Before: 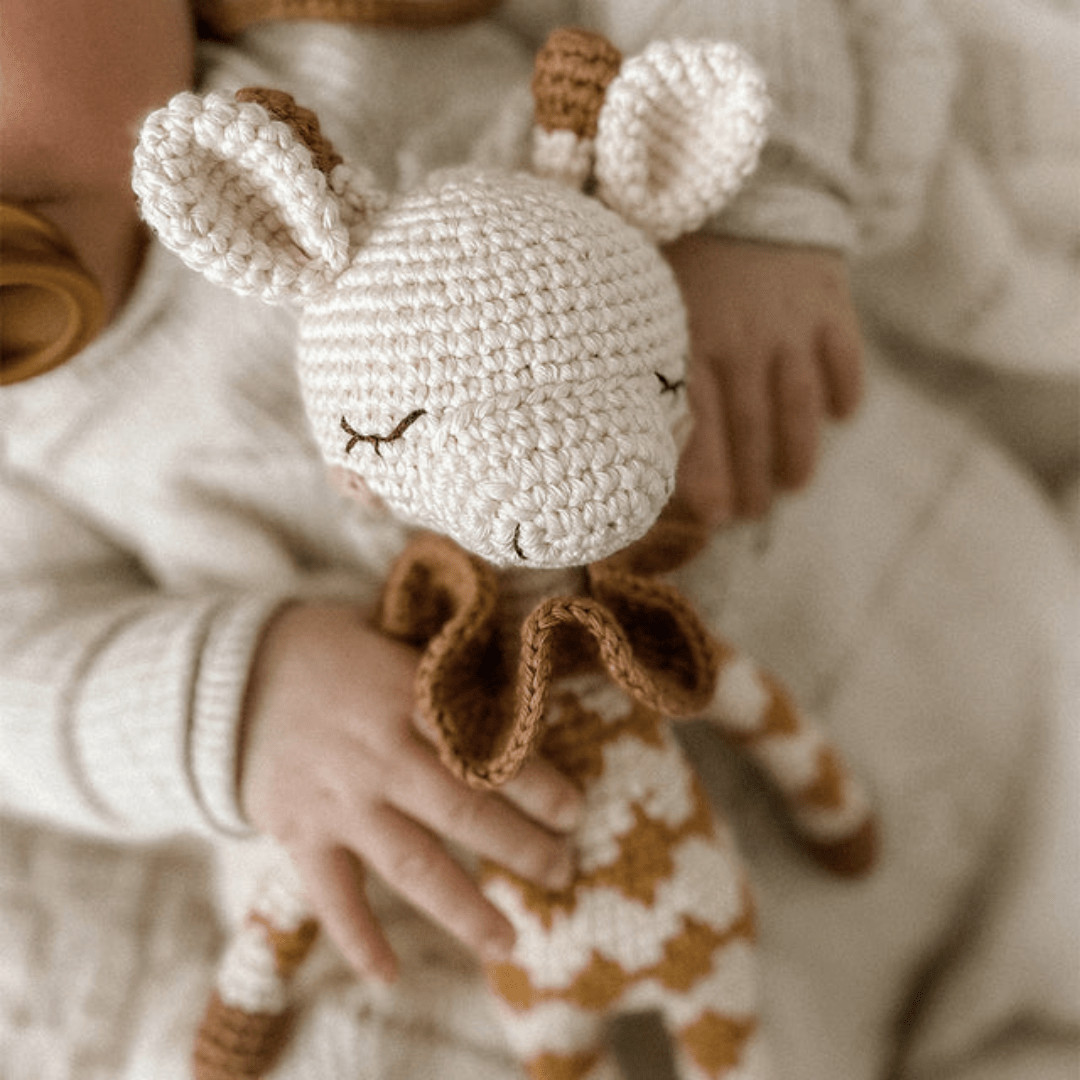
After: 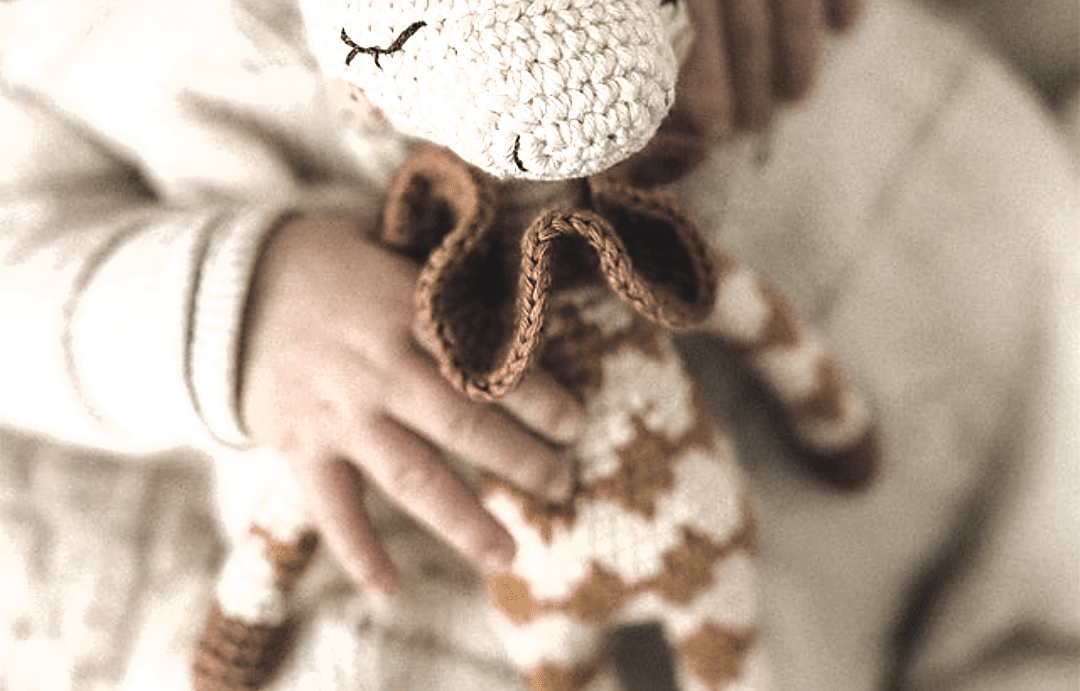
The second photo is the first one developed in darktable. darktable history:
exposure: black level correction -0.041, exposure 0.061 EV, compensate exposure bias true, compensate highlight preservation false
crop and rotate: top 36.001%
filmic rgb: black relative exposure -8.28 EV, white relative exposure 2.21 EV, hardness 7.11, latitude 85.13%, contrast 1.701, highlights saturation mix -3.95%, shadows ↔ highlights balance -2.35%, color science v4 (2020)
sharpen: on, module defaults
